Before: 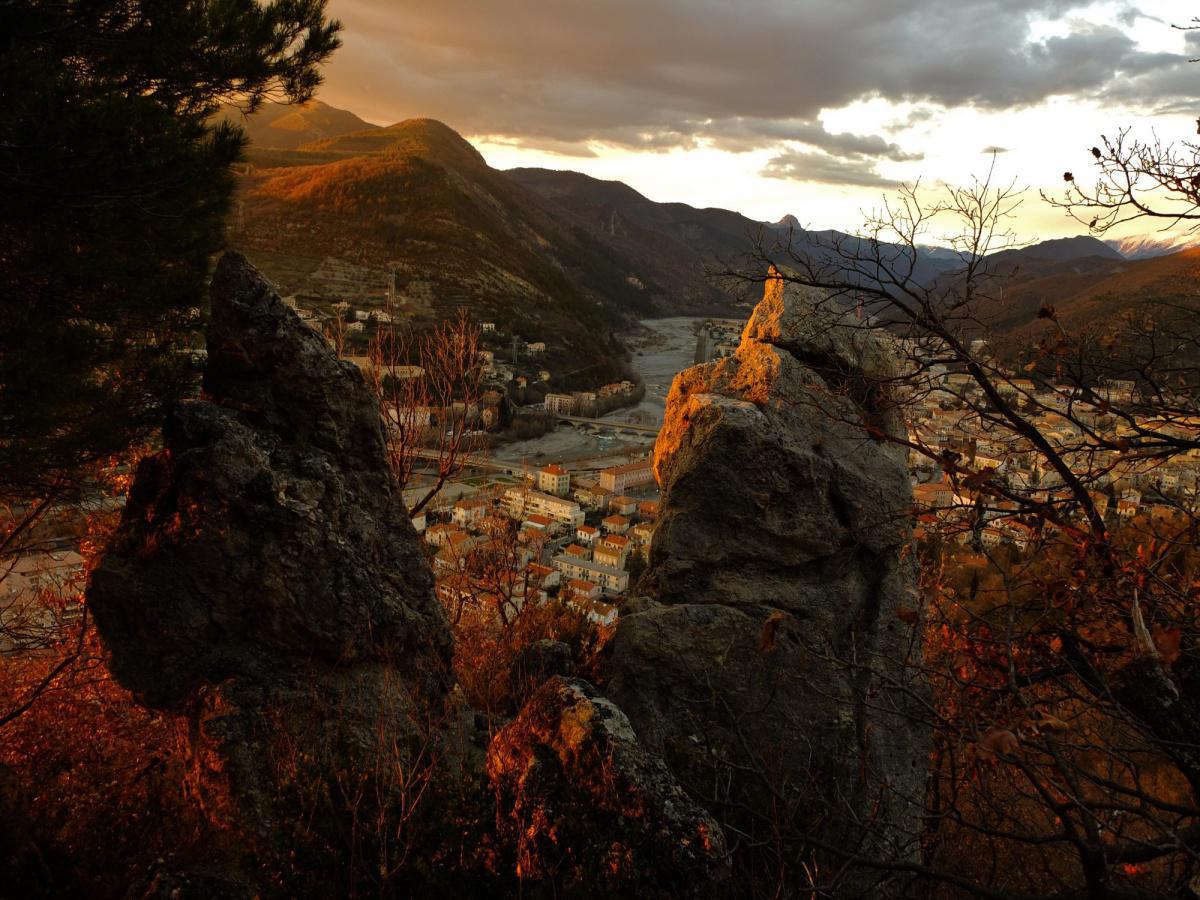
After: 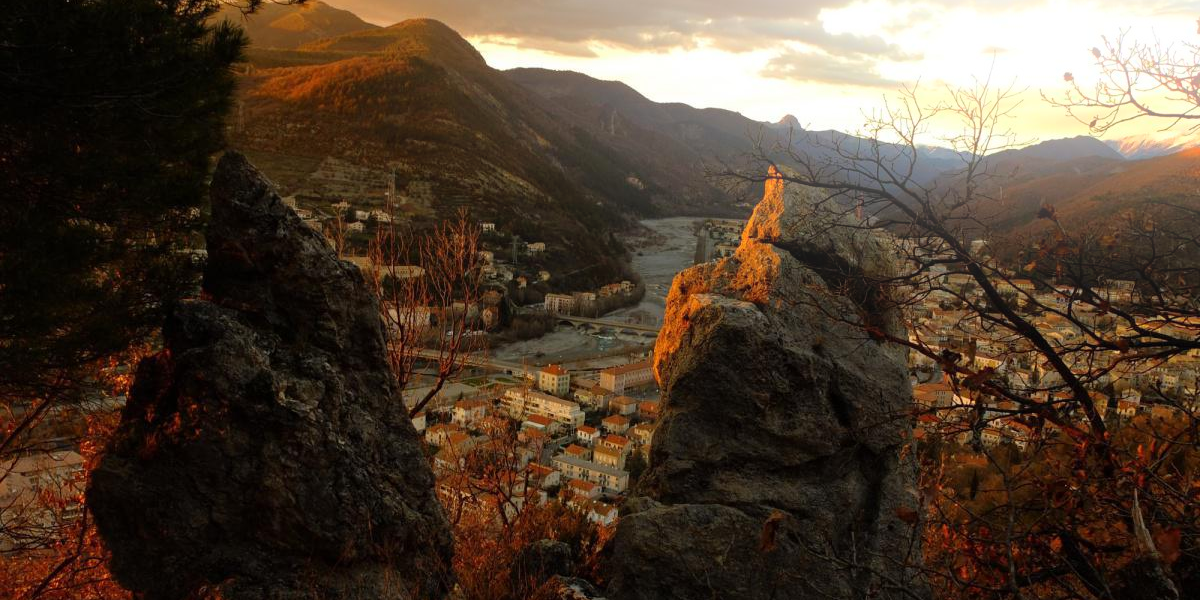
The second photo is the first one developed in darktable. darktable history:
bloom: on, module defaults
crop: top 11.166%, bottom 22.168%
